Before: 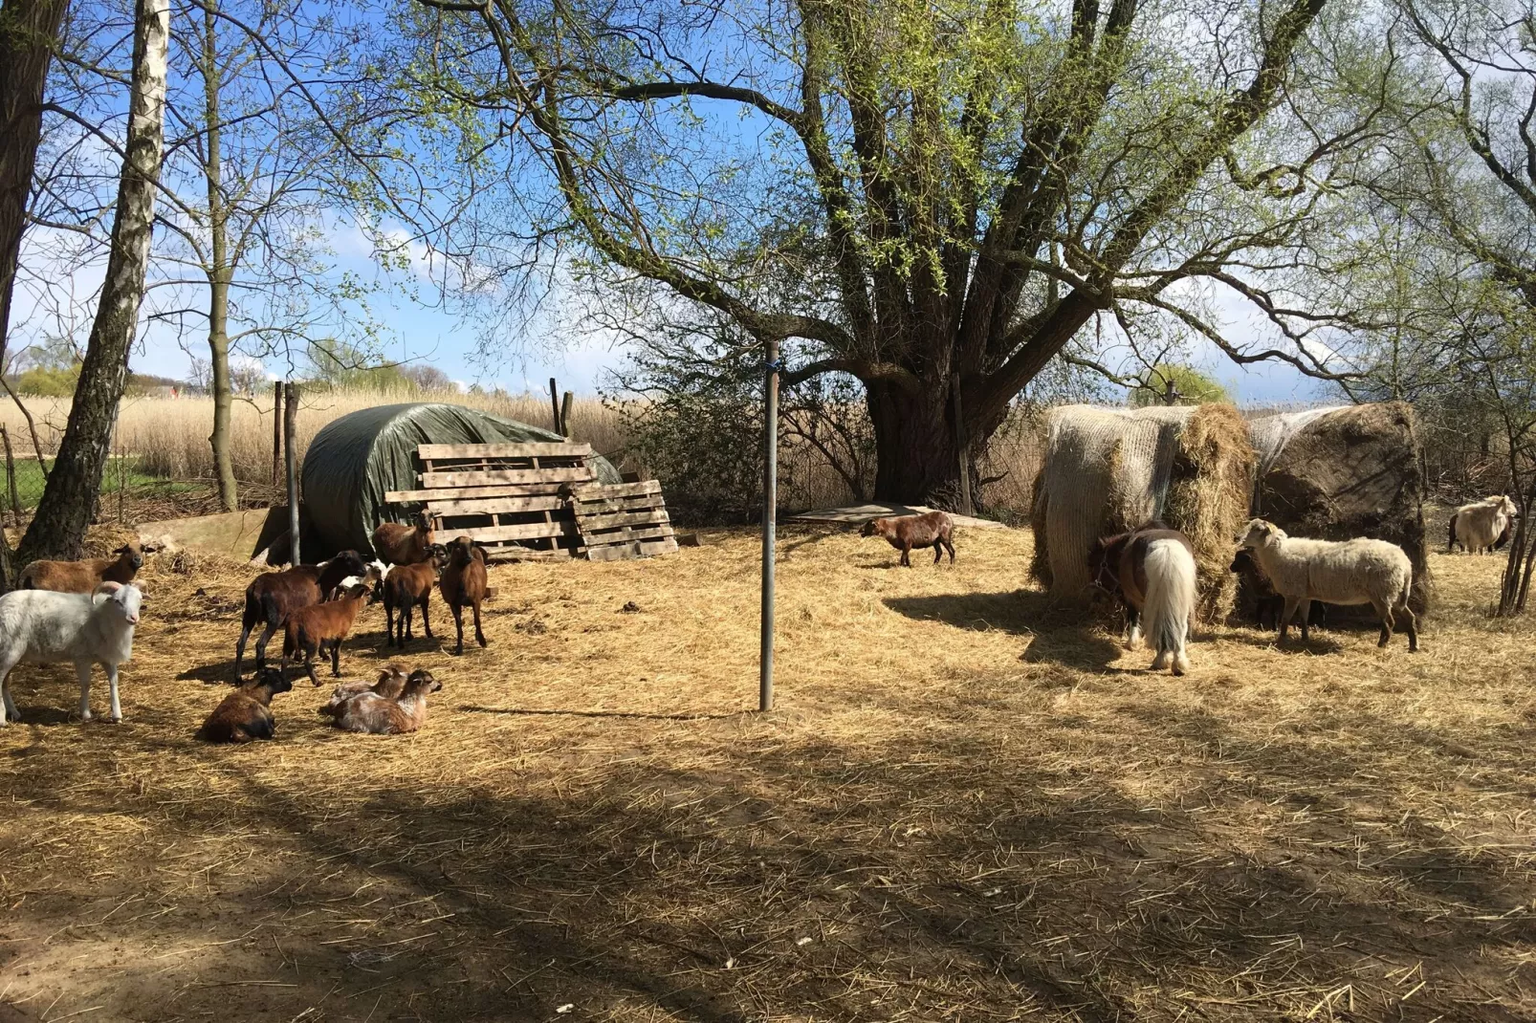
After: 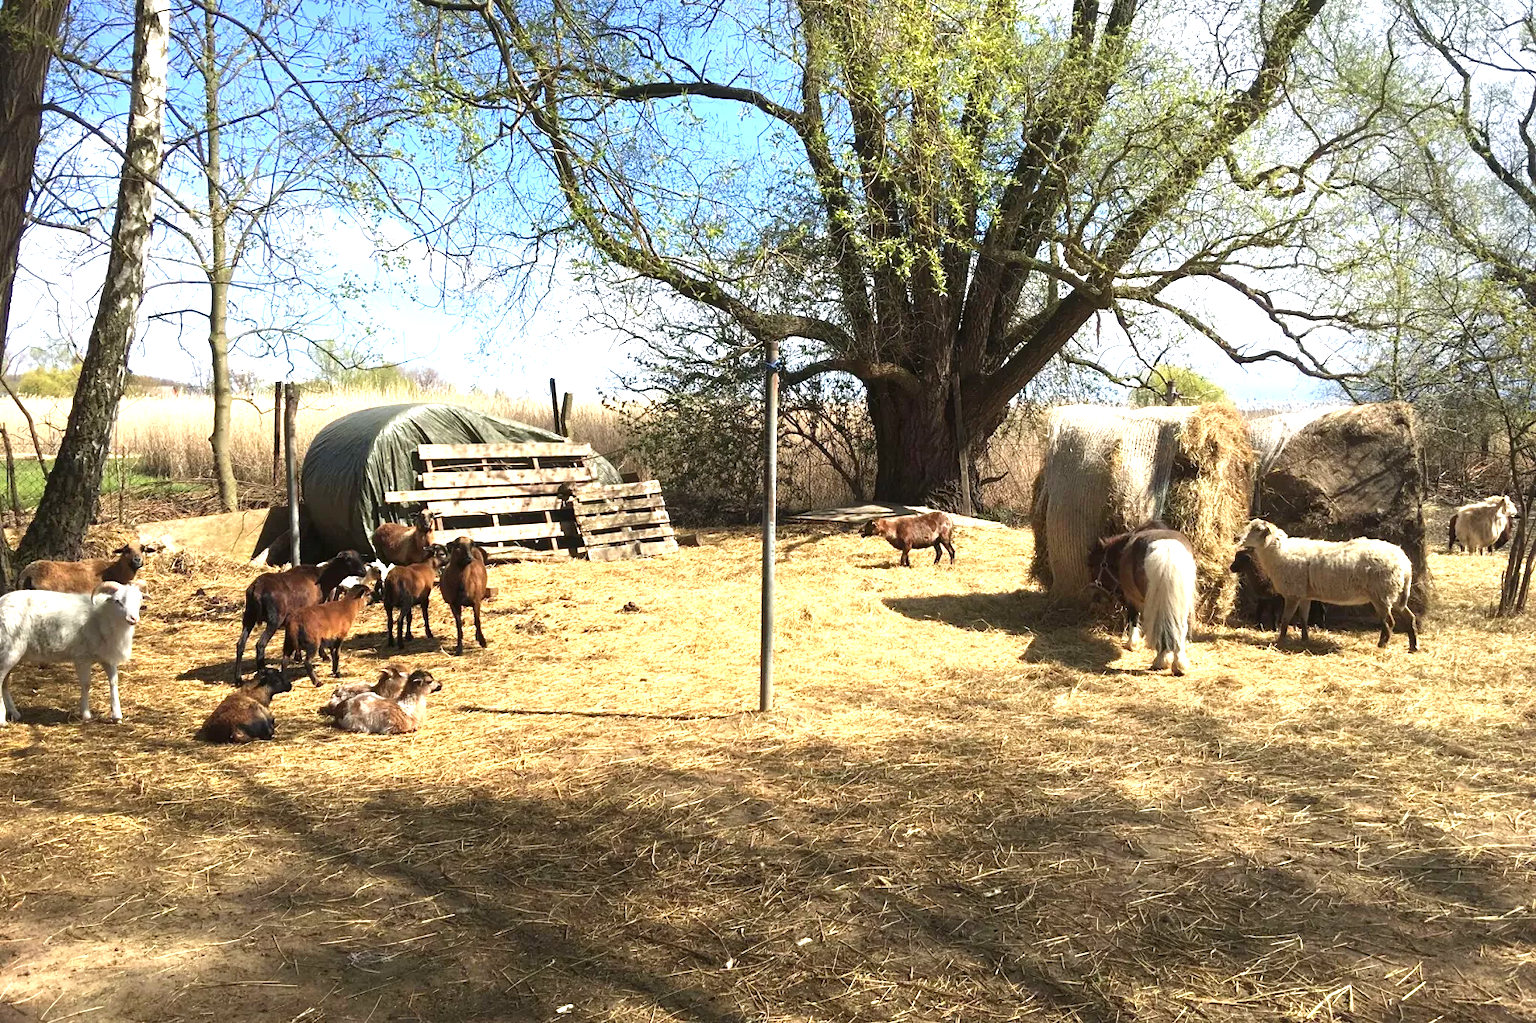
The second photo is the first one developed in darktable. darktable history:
exposure: exposure 1.094 EV, compensate highlight preservation false
